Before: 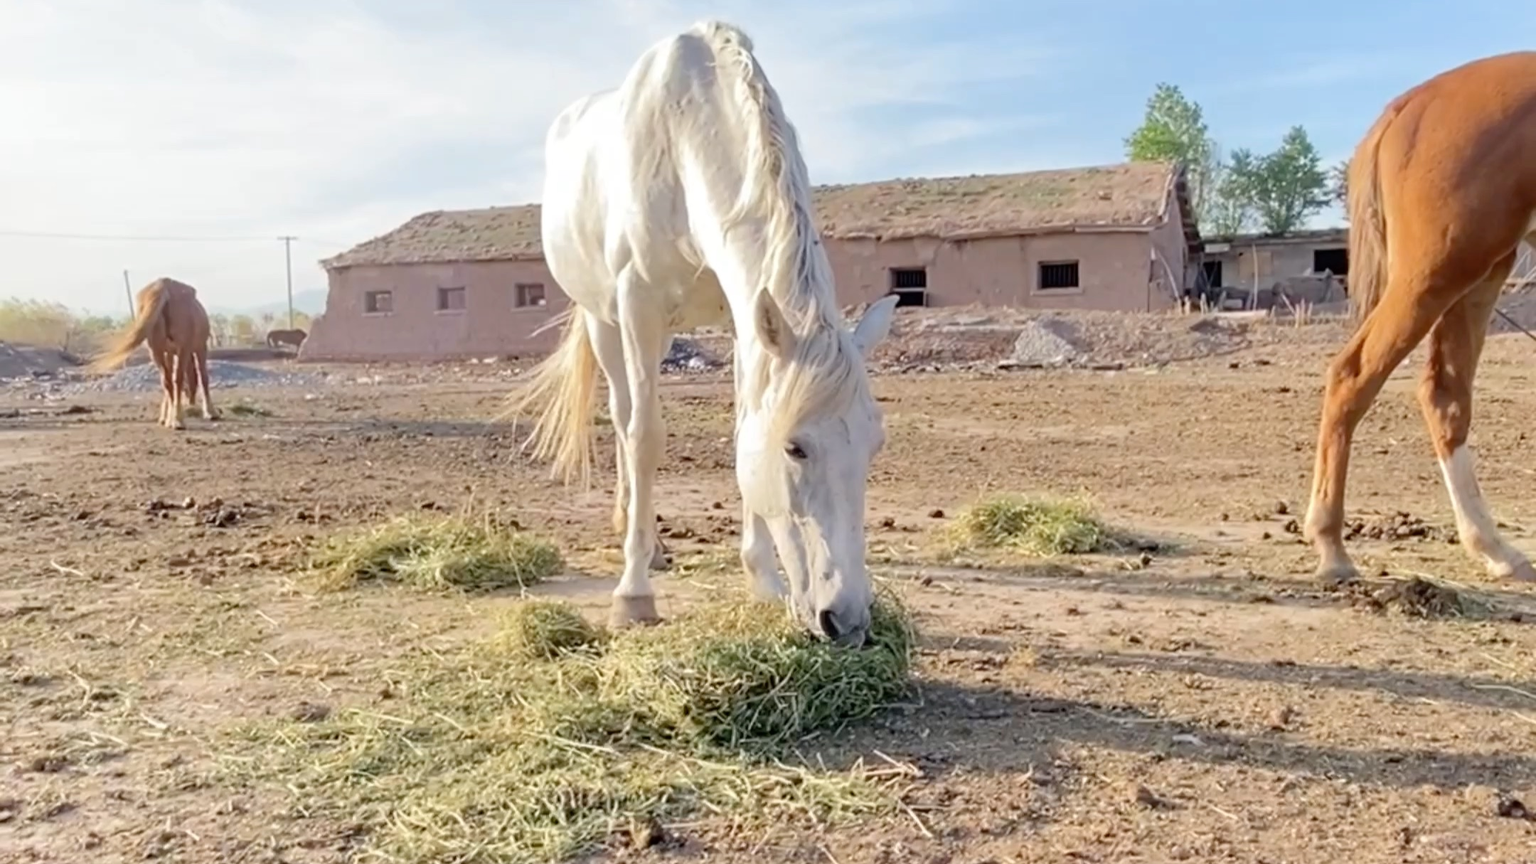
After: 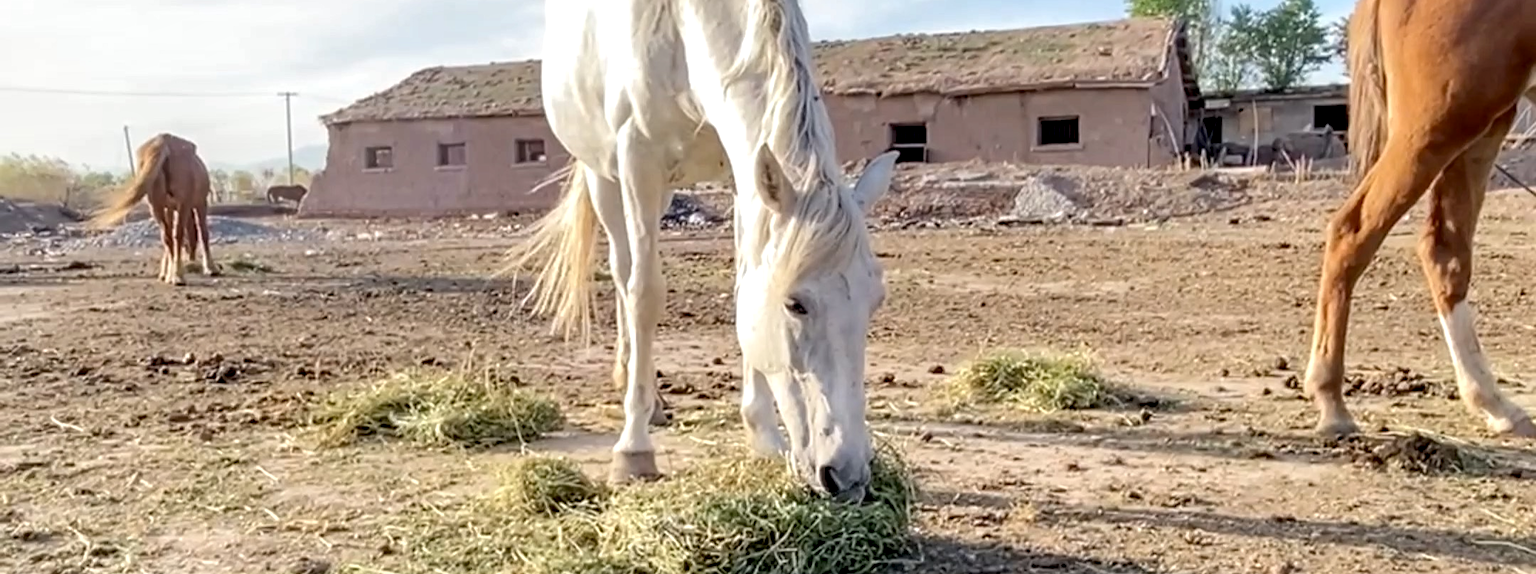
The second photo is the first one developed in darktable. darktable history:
crop: top 16.727%, bottom 16.727%
local contrast: detail 150%
sharpen: amount 0.2
